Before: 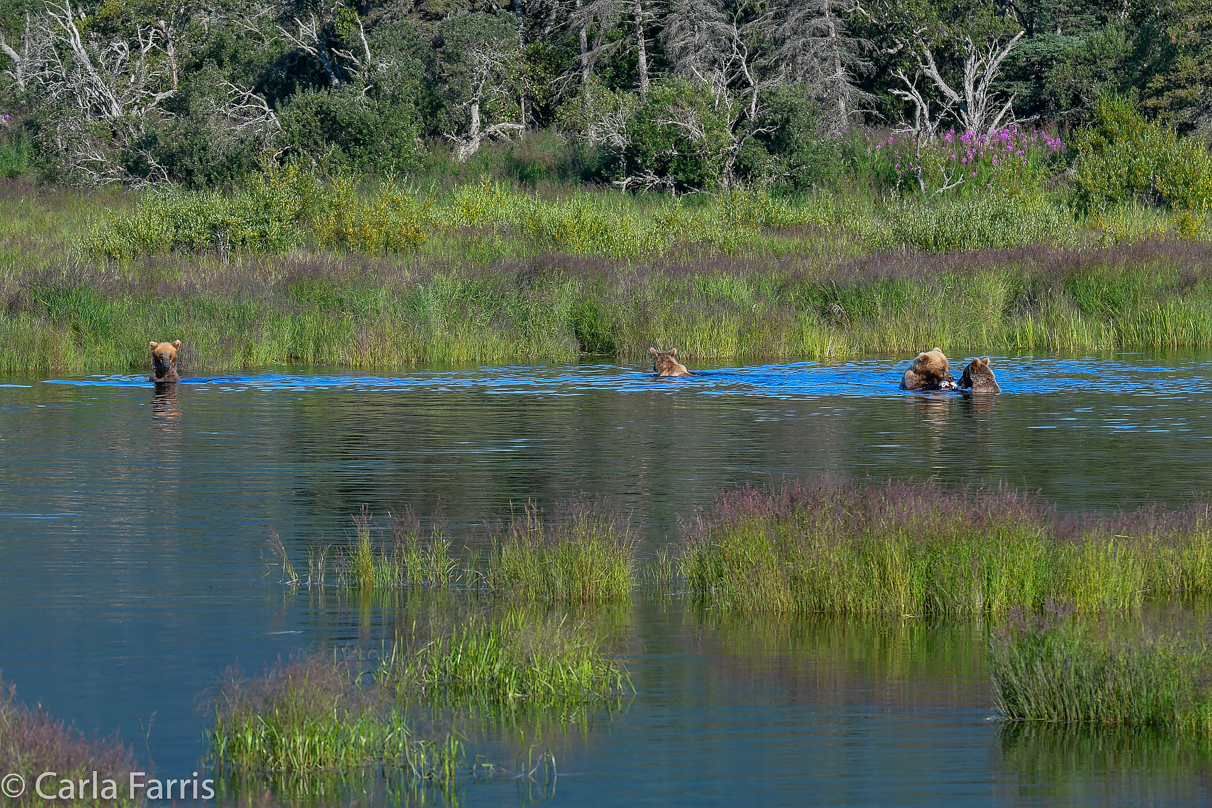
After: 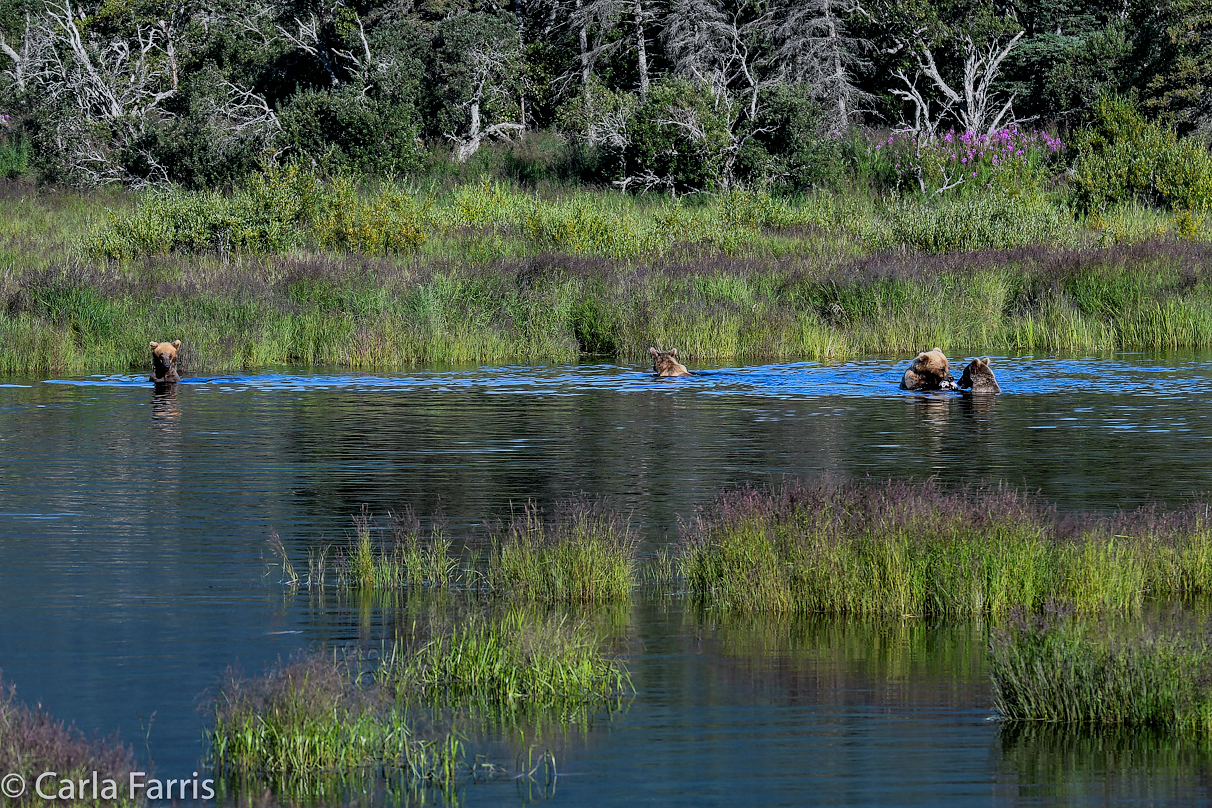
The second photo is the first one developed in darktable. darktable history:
filmic rgb: black relative exposure -5 EV, white relative exposure 3.5 EV, hardness 3.19, contrast 1.4, highlights saturation mix -50%
white balance: red 0.984, blue 1.059
